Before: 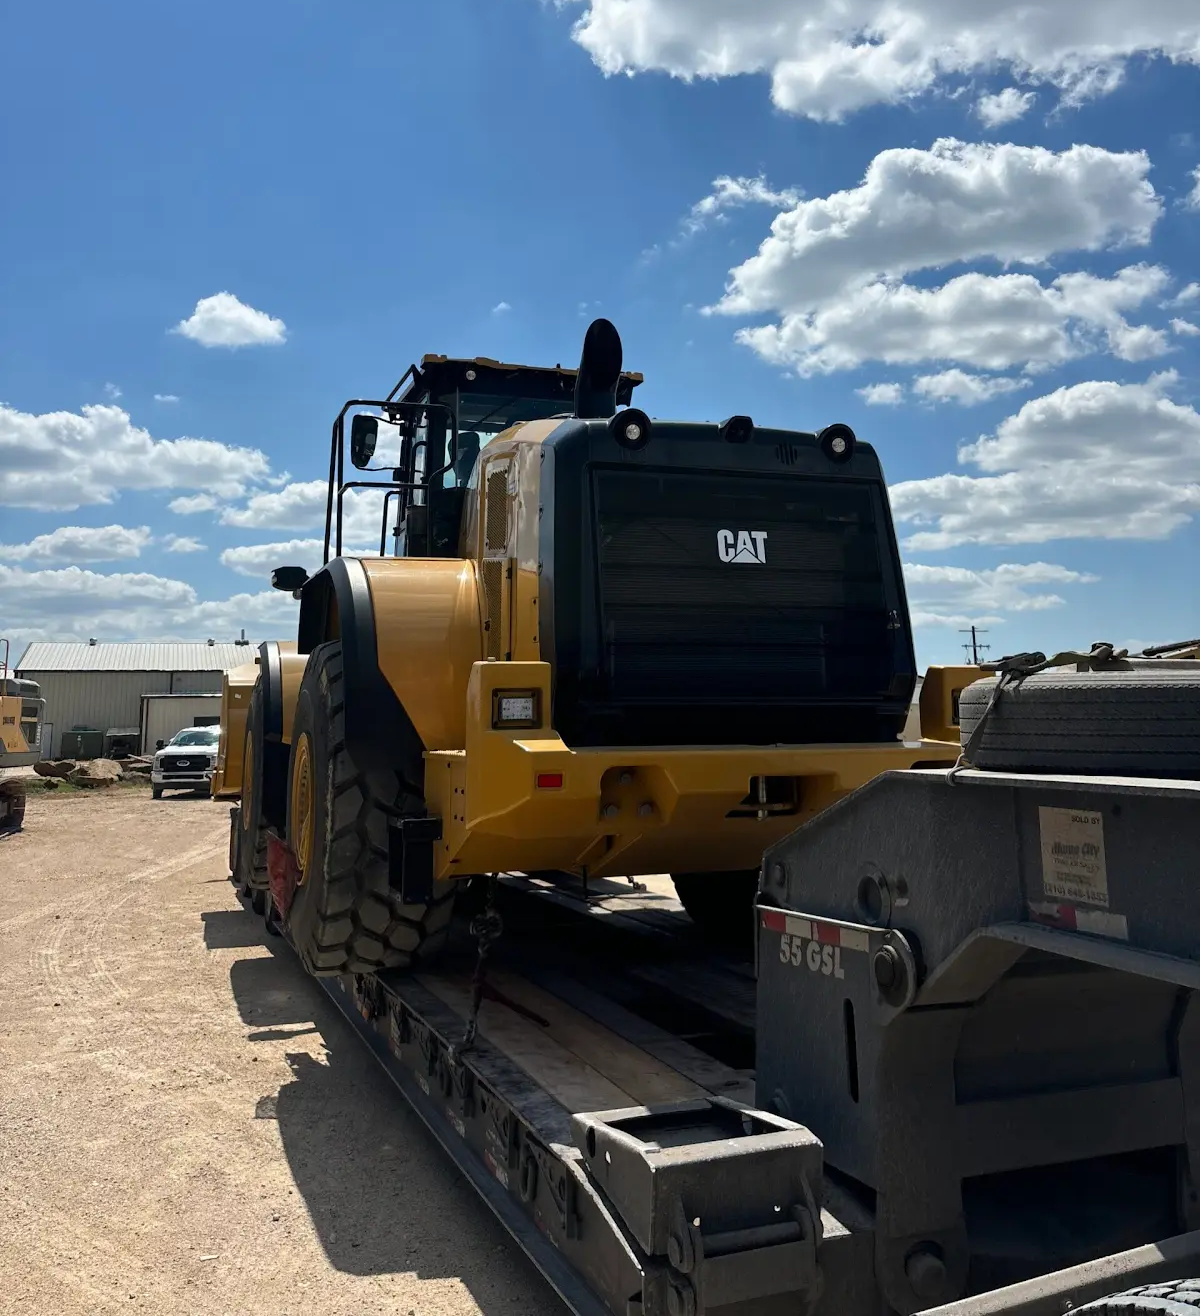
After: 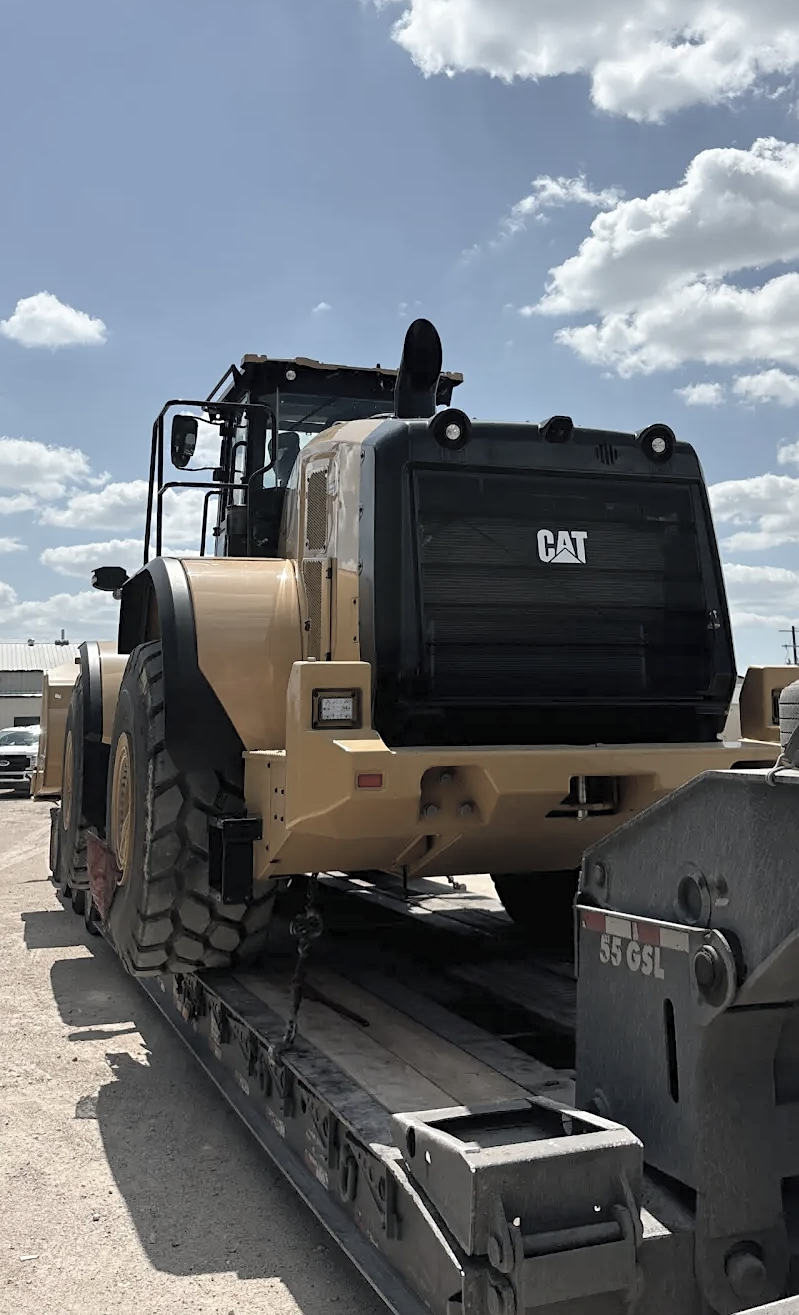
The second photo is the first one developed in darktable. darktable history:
sharpen: amount 0.2
contrast brightness saturation: brightness 0.18, saturation -0.5
crop and rotate: left 15.055%, right 18.278%
